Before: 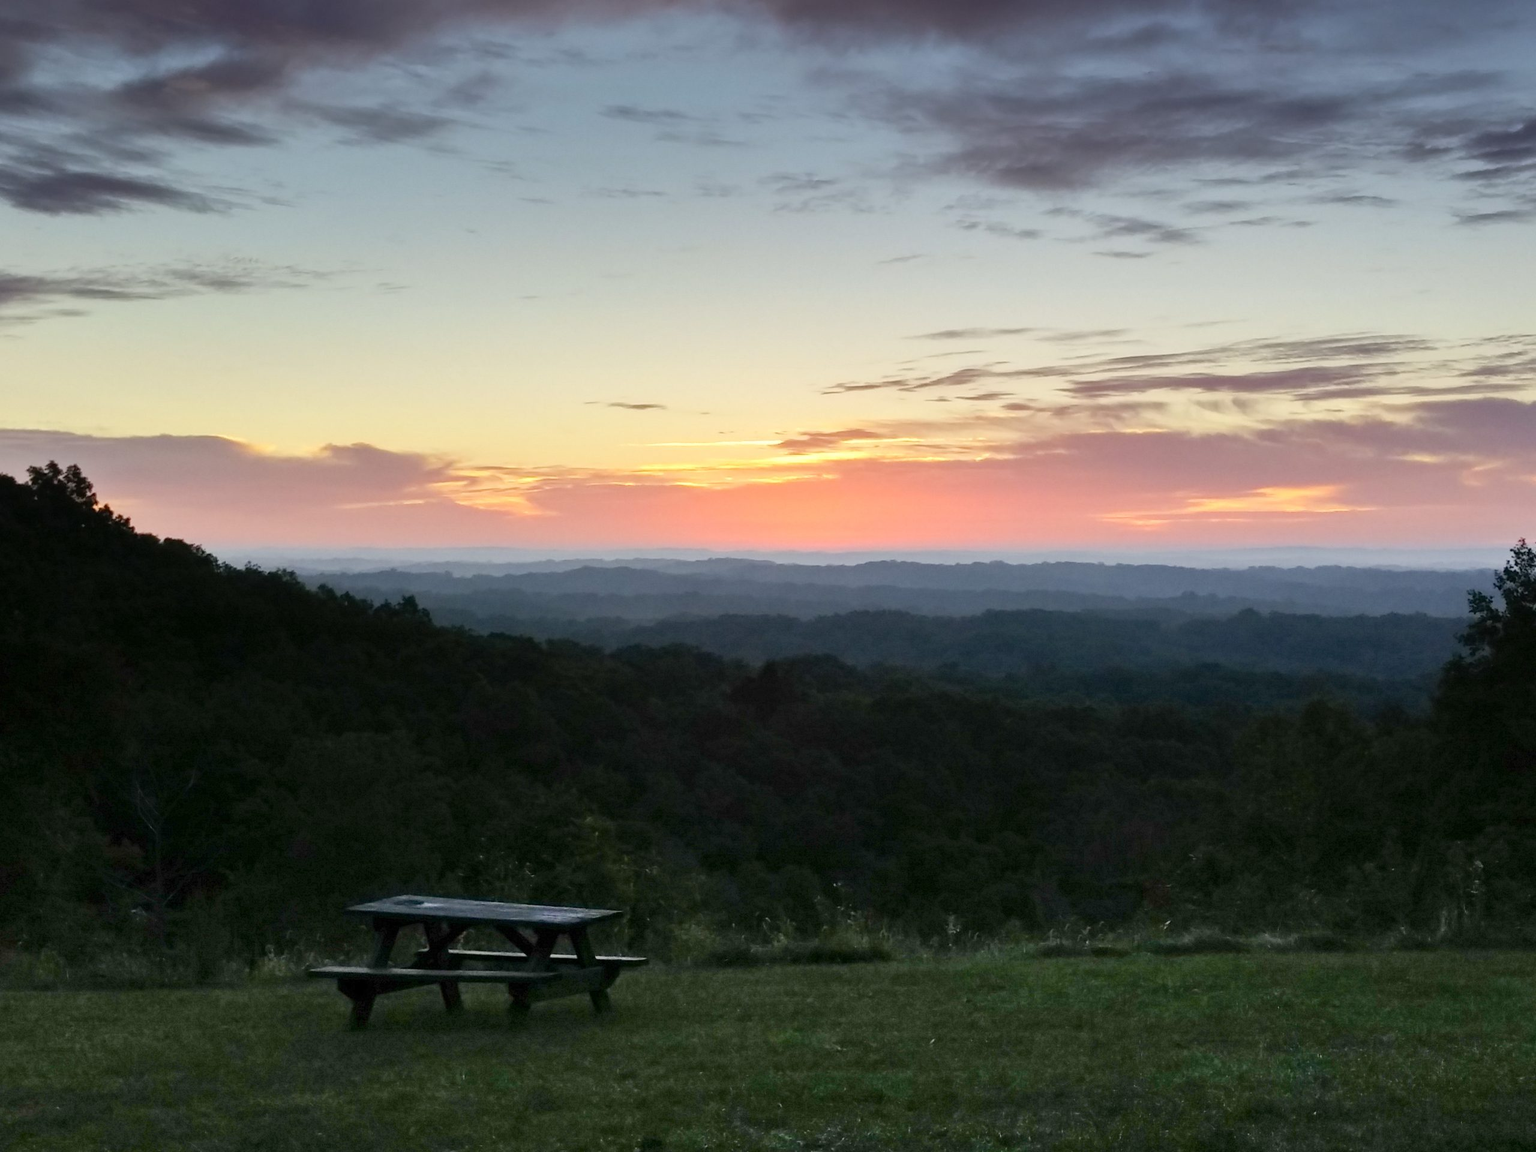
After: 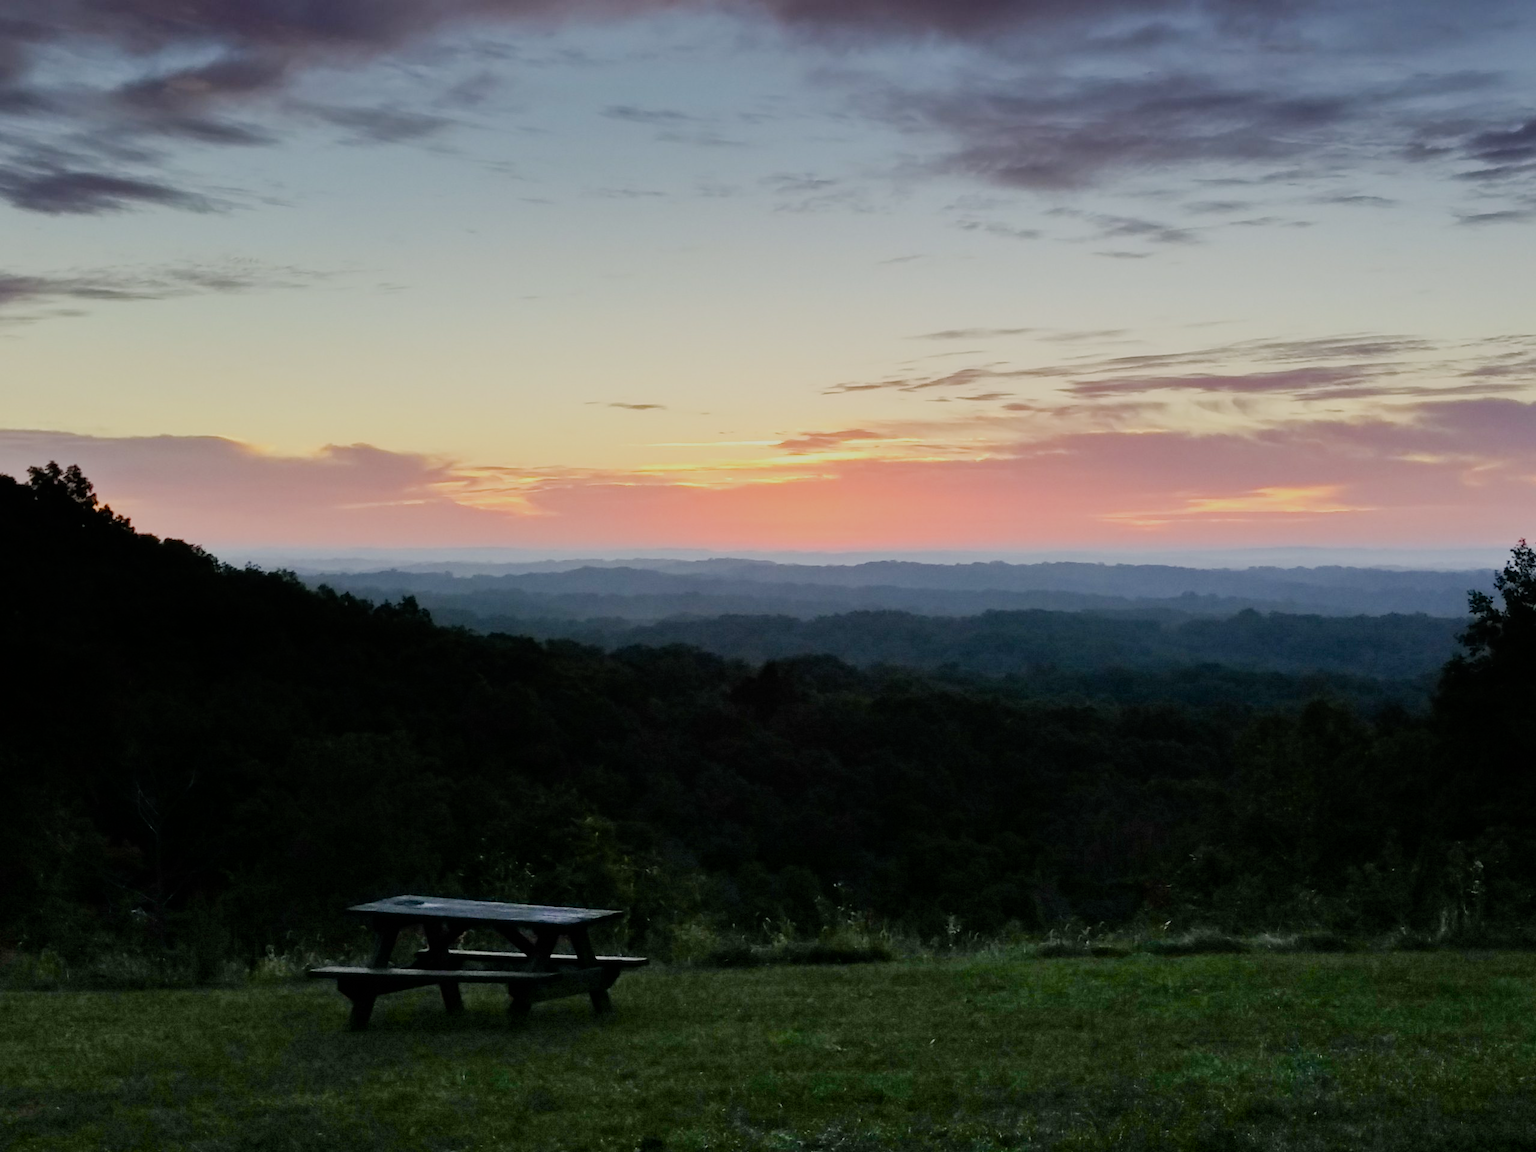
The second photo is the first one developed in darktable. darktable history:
filmic rgb: black relative exposure -7.65 EV, white relative exposure 4.56 EV, hardness 3.61
exposure: compensate highlight preservation false
color balance rgb: perceptual saturation grading › global saturation 20%, perceptual saturation grading › highlights -25%, perceptual saturation grading › shadows 25%
